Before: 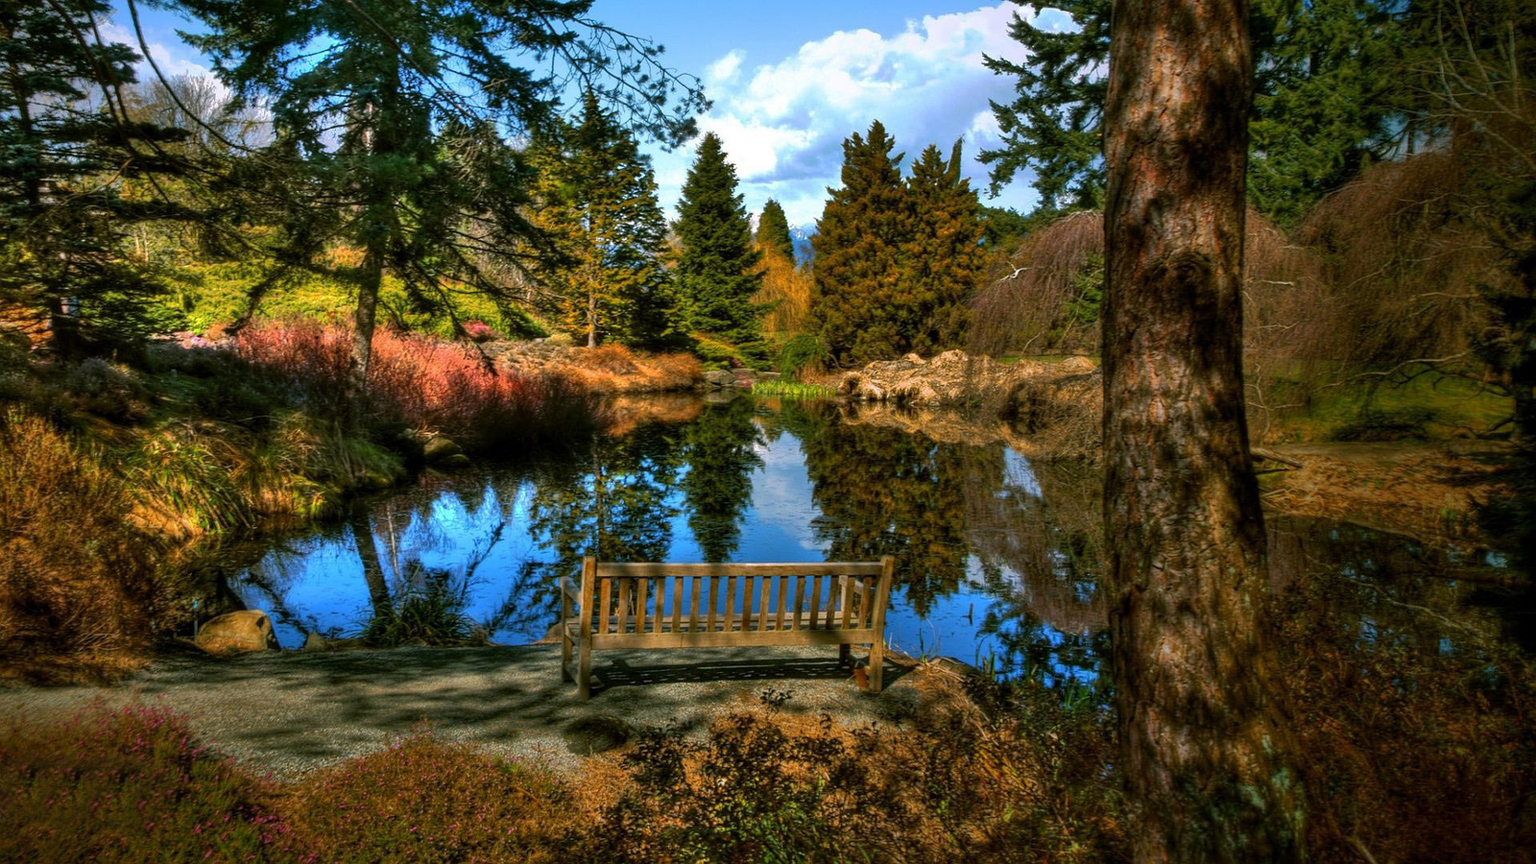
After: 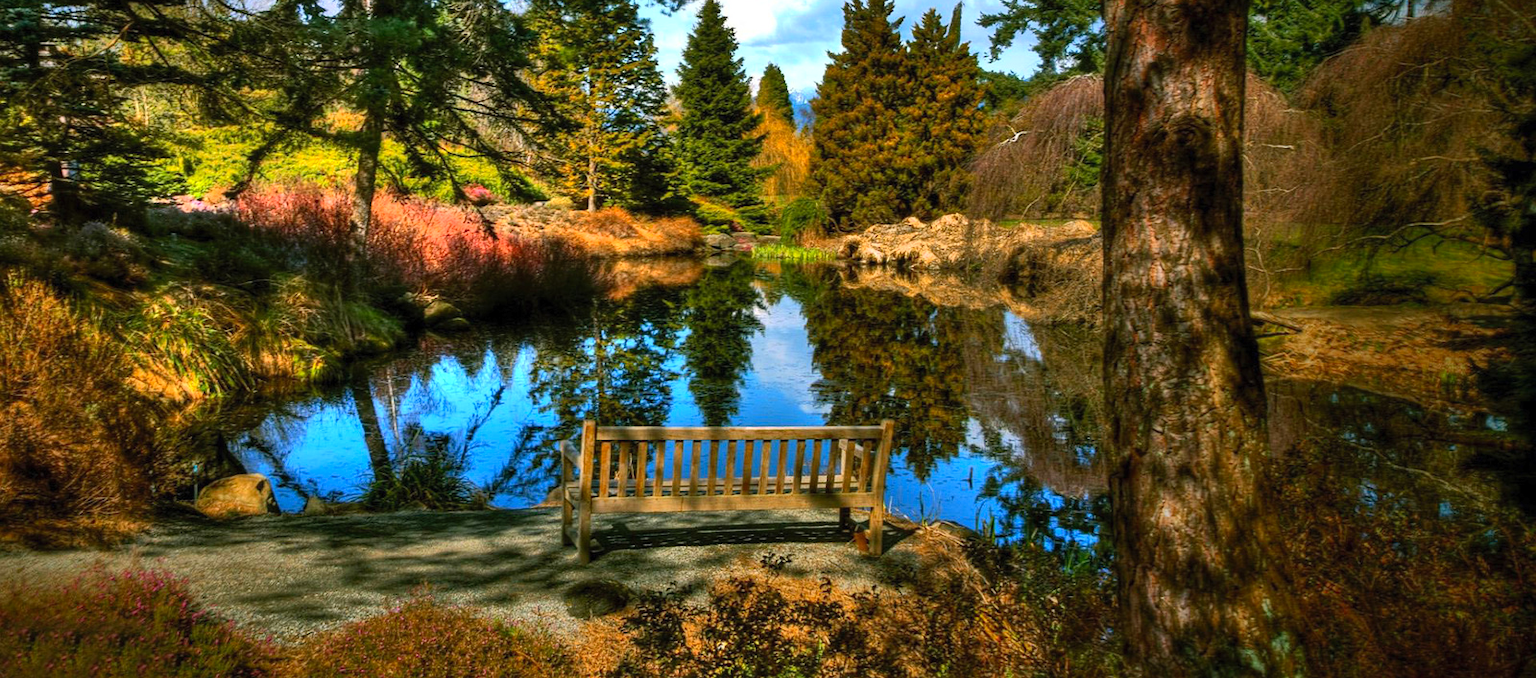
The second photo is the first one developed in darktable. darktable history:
contrast brightness saturation: contrast 0.199, brightness 0.161, saturation 0.224
crop and rotate: top 15.844%, bottom 5.516%
